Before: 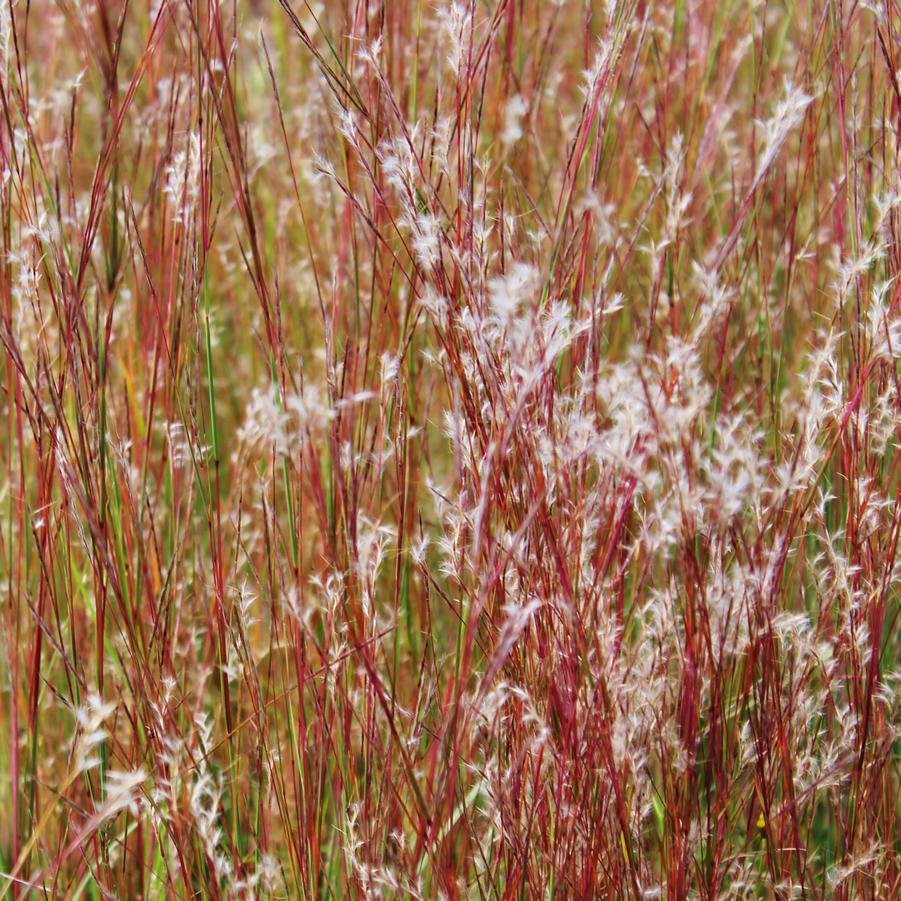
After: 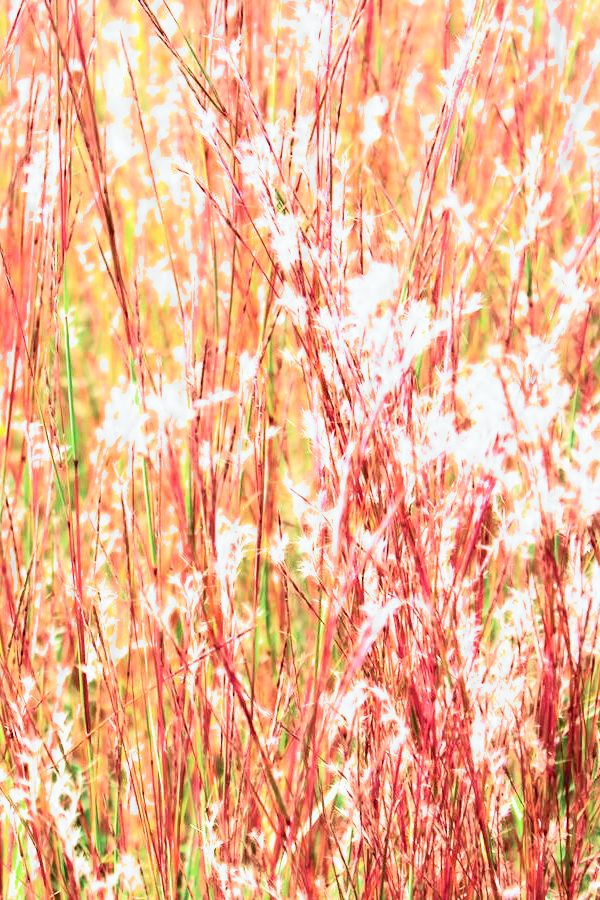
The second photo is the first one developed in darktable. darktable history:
shadows and highlights: shadows -10, white point adjustment 1.5, highlights 10
filmic rgb: middle gray luminance 18.42%, black relative exposure -11.45 EV, white relative exposure 2.55 EV, threshold 6 EV, target black luminance 0%, hardness 8.41, latitude 99%, contrast 1.084, shadows ↔ highlights balance 0.505%, add noise in highlights 0, preserve chrominance max RGB, color science v3 (2019), use custom middle-gray values true, iterations of high-quality reconstruction 0, contrast in highlights soft, enable highlight reconstruction true
exposure: black level correction 0, exposure 1.3 EV, compensate exposure bias true, compensate highlight preservation false
crop and rotate: left 15.754%, right 17.579%
color balance: lift [0.998, 0.998, 1.001, 1.002], gamma [0.995, 1.025, 0.992, 0.975], gain [0.995, 1.02, 0.997, 0.98]
tone curve: curves: ch0 [(0, 0.013) (0.104, 0.103) (0.258, 0.267) (0.448, 0.489) (0.709, 0.794) (0.895, 0.915) (0.994, 0.971)]; ch1 [(0, 0) (0.335, 0.298) (0.446, 0.416) (0.488, 0.488) (0.515, 0.504) (0.581, 0.615) (0.635, 0.661) (1, 1)]; ch2 [(0, 0) (0.314, 0.306) (0.436, 0.447) (0.502, 0.5) (0.538, 0.541) (0.568, 0.603) (0.641, 0.635) (0.717, 0.701) (1, 1)], color space Lab, independent channels, preserve colors none
